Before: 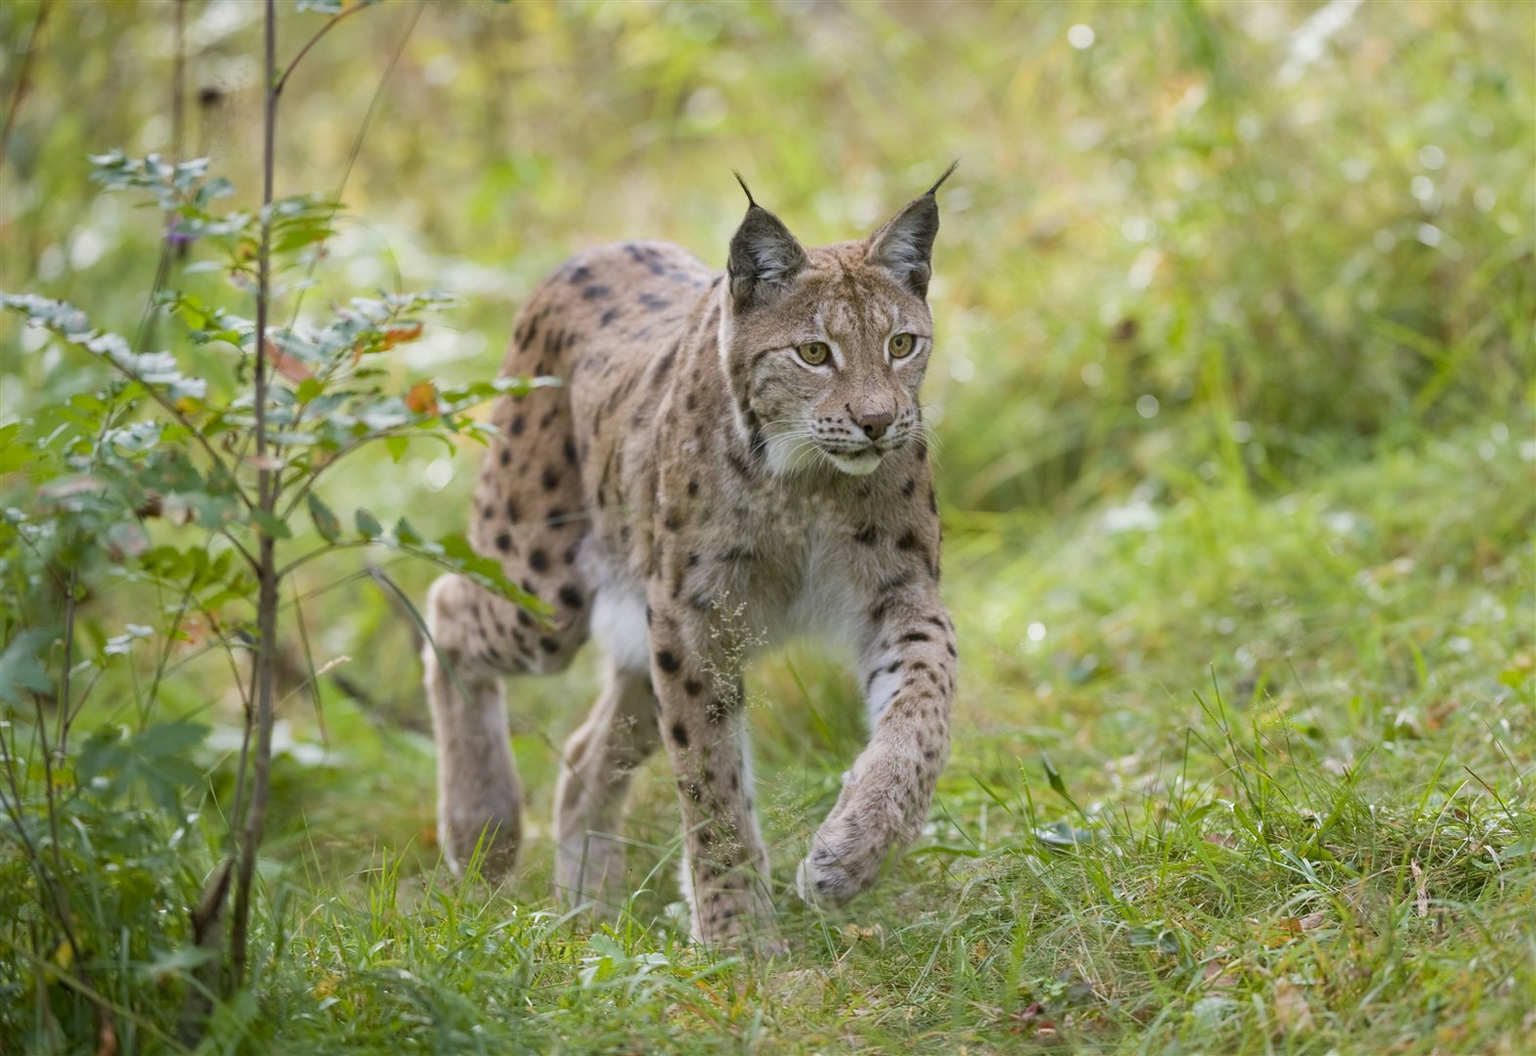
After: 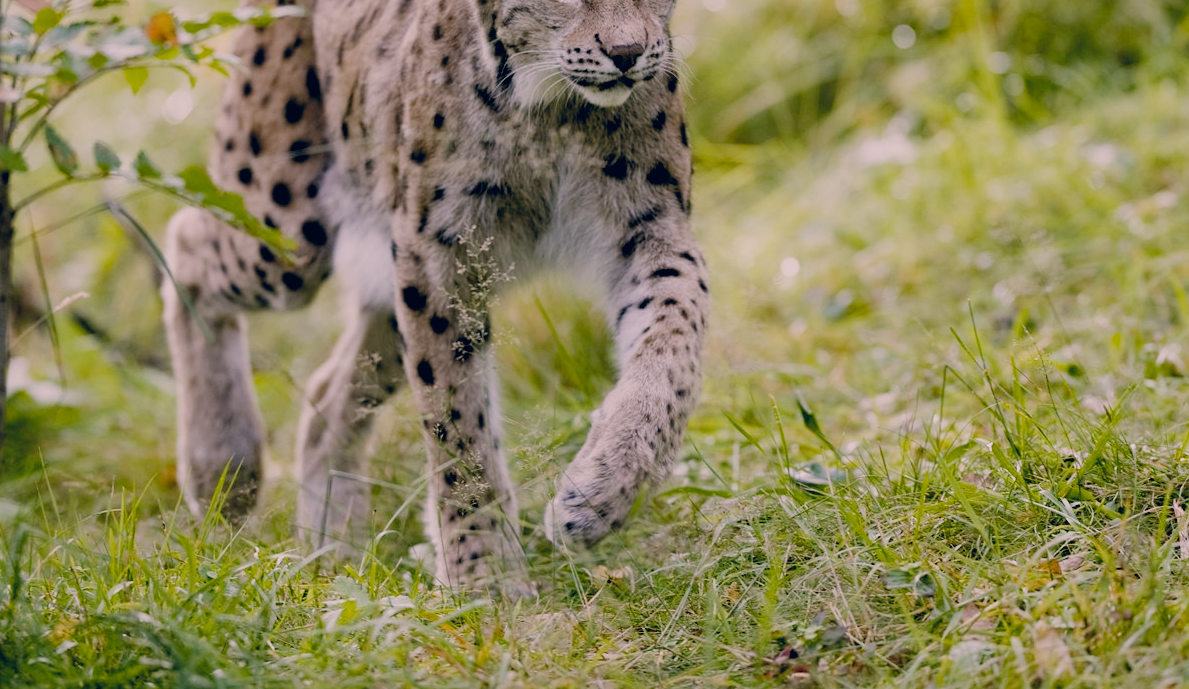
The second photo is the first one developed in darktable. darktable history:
color correction: highlights a* 14.46, highlights b* 5.85, shadows a* -5.53, shadows b* -15.24, saturation 0.85
filmic rgb: black relative exposure -2.85 EV, white relative exposure 4.56 EV, hardness 1.77, contrast 1.25, preserve chrominance no, color science v5 (2021)
crop and rotate: left 17.299%, top 35.115%, right 7.015%, bottom 1.024%
